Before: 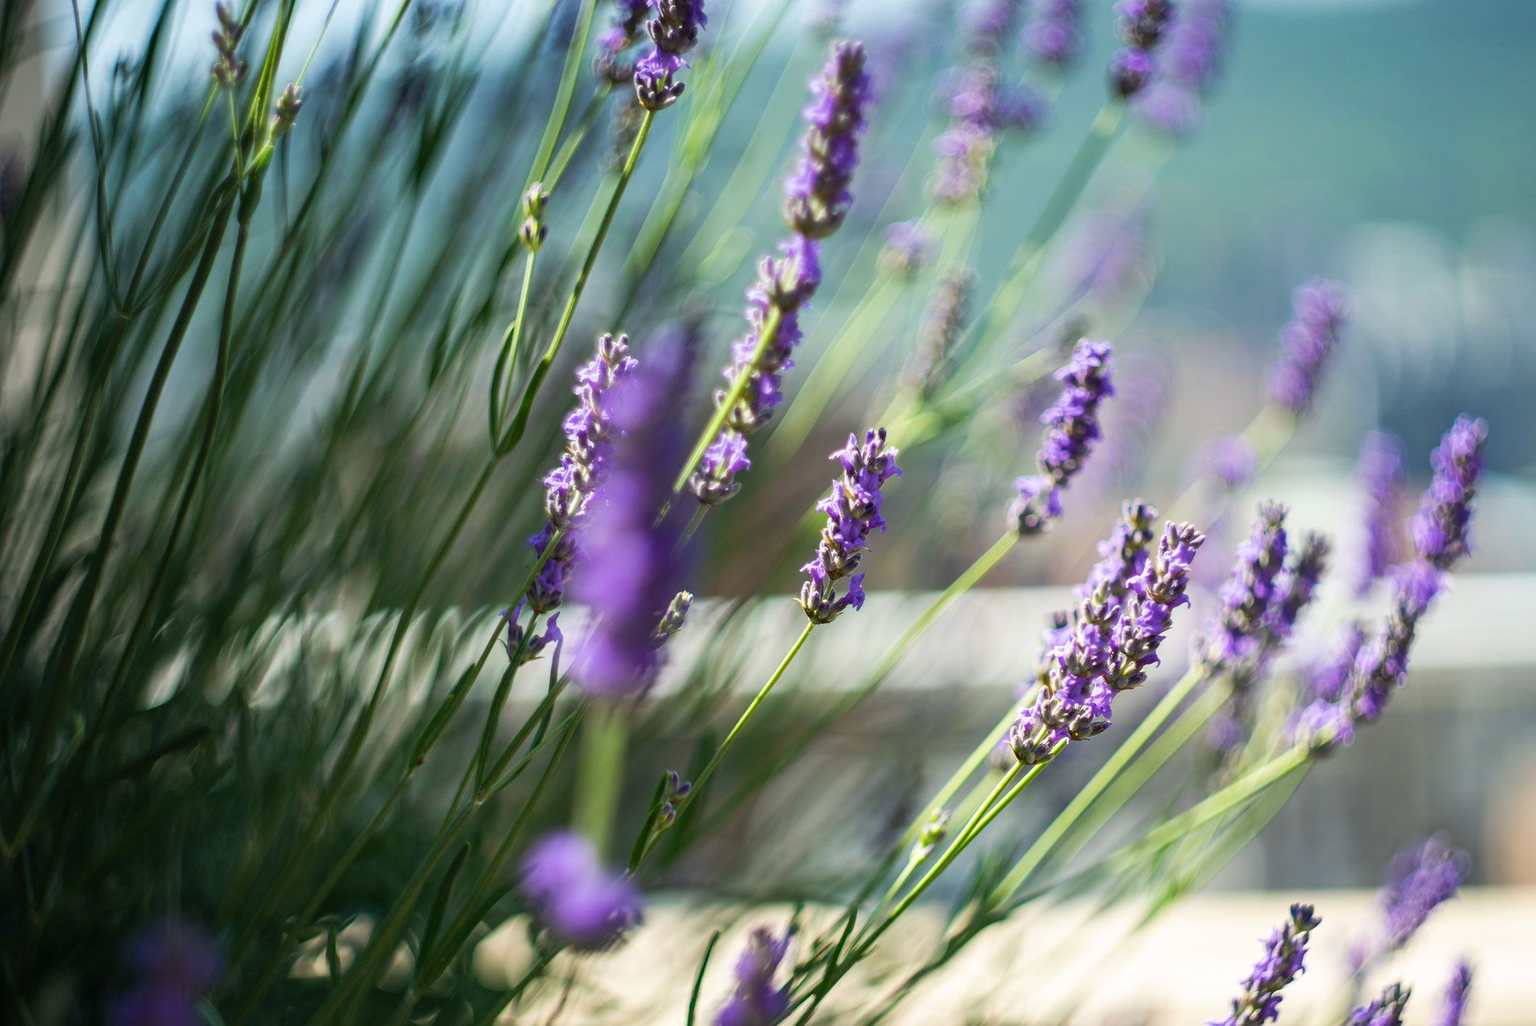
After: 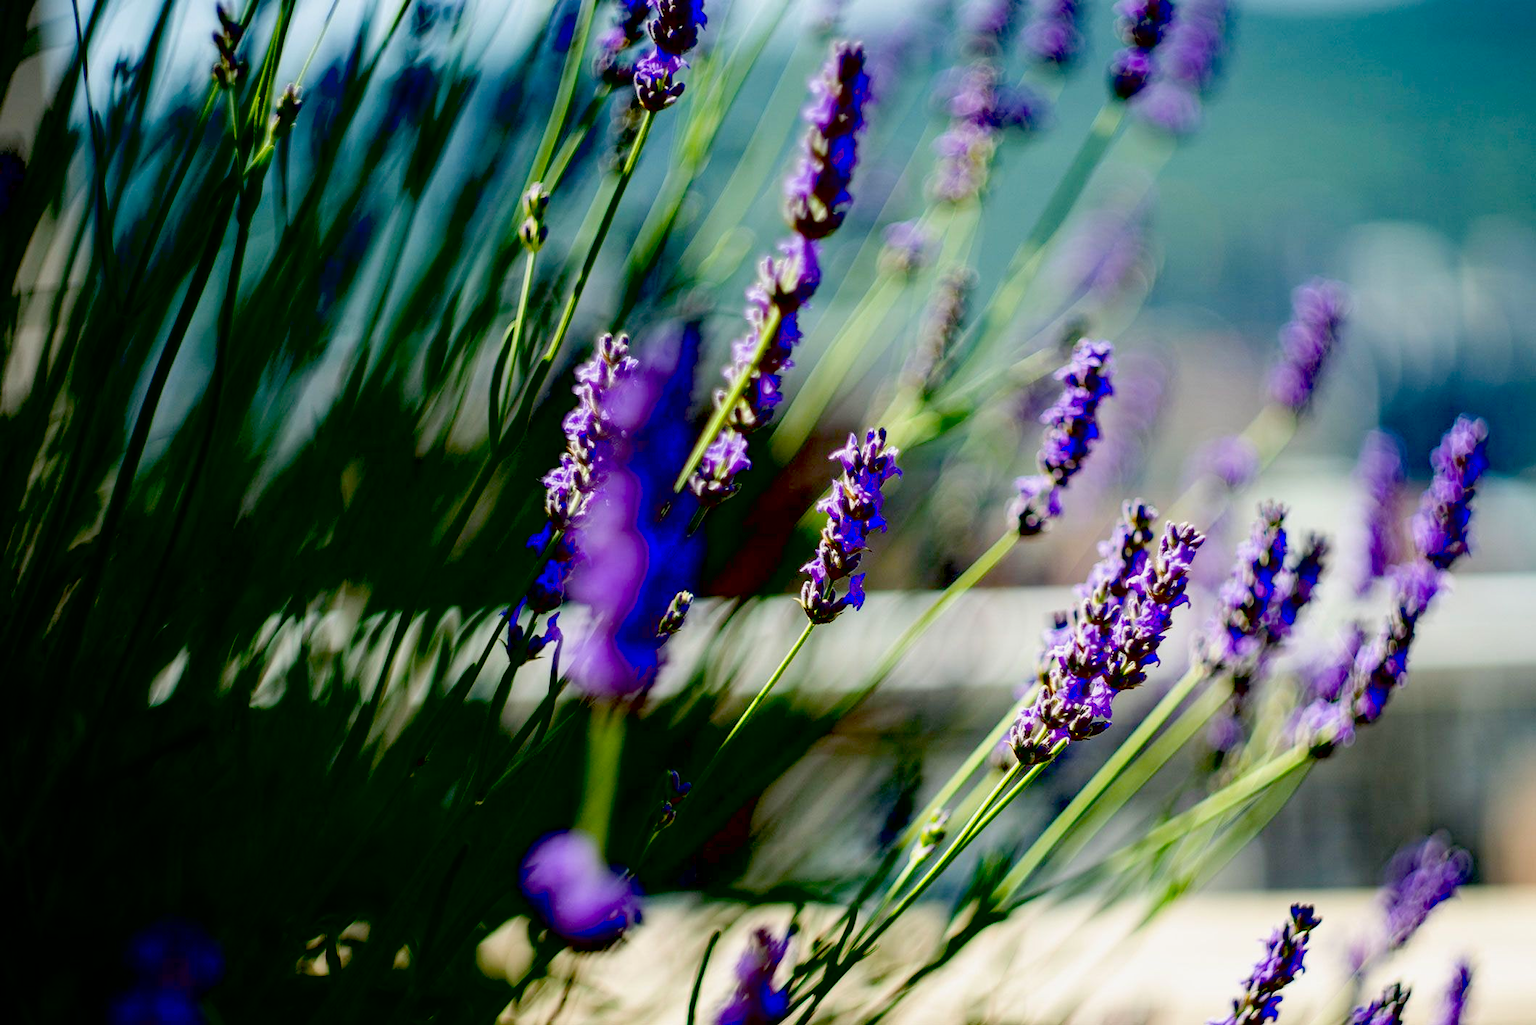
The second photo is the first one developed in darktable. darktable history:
tone curve: curves: ch0 [(0, 0) (0.003, 0.003) (0.011, 0.011) (0.025, 0.025) (0.044, 0.044) (0.069, 0.069) (0.1, 0.099) (0.136, 0.135) (0.177, 0.176) (0.224, 0.223) (0.277, 0.275) (0.335, 0.333) (0.399, 0.396) (0.468, 0.465) (0.543, 0.545) (0.623, 0.625) (0.709, 0.71) (0.801, 0.801) (0.898, 0.898) (1, 1)], color space Lab, independent channels, preserve colors none
exposure: black level correction 0.099, exposure -0.093 EV, compensate exposure bias true, compensate highlight preservation false
